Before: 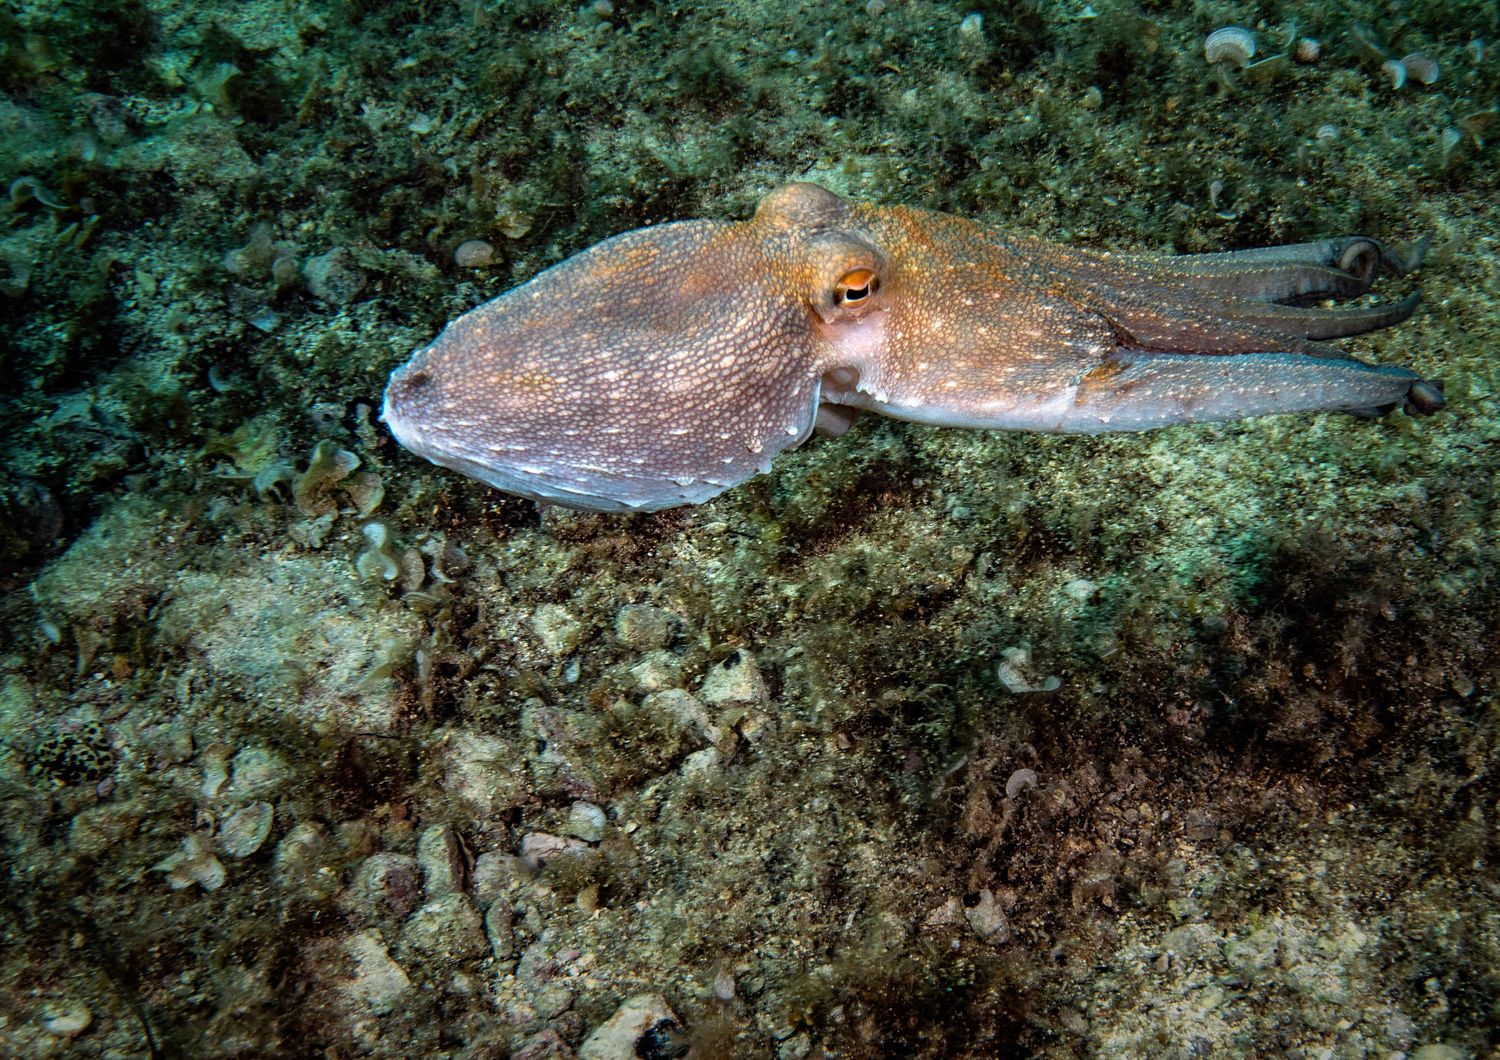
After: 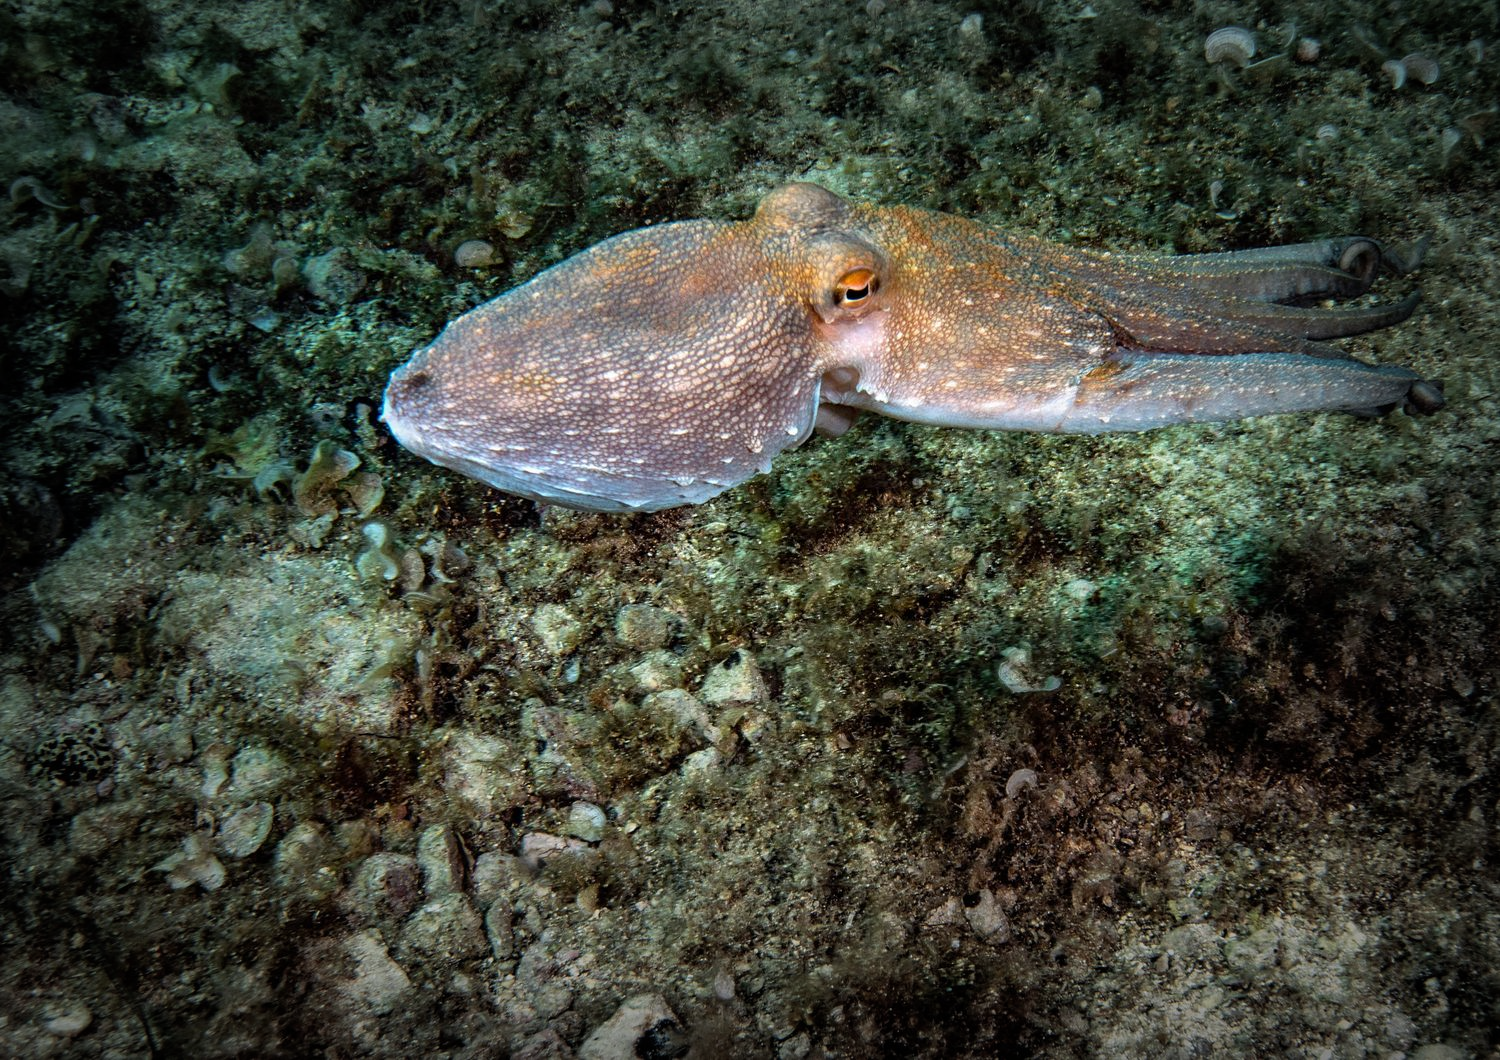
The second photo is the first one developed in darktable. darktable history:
vignetting: fall-off start 53.38%, automatic ratio true, width/height ratio 1.314, shape 0.228
